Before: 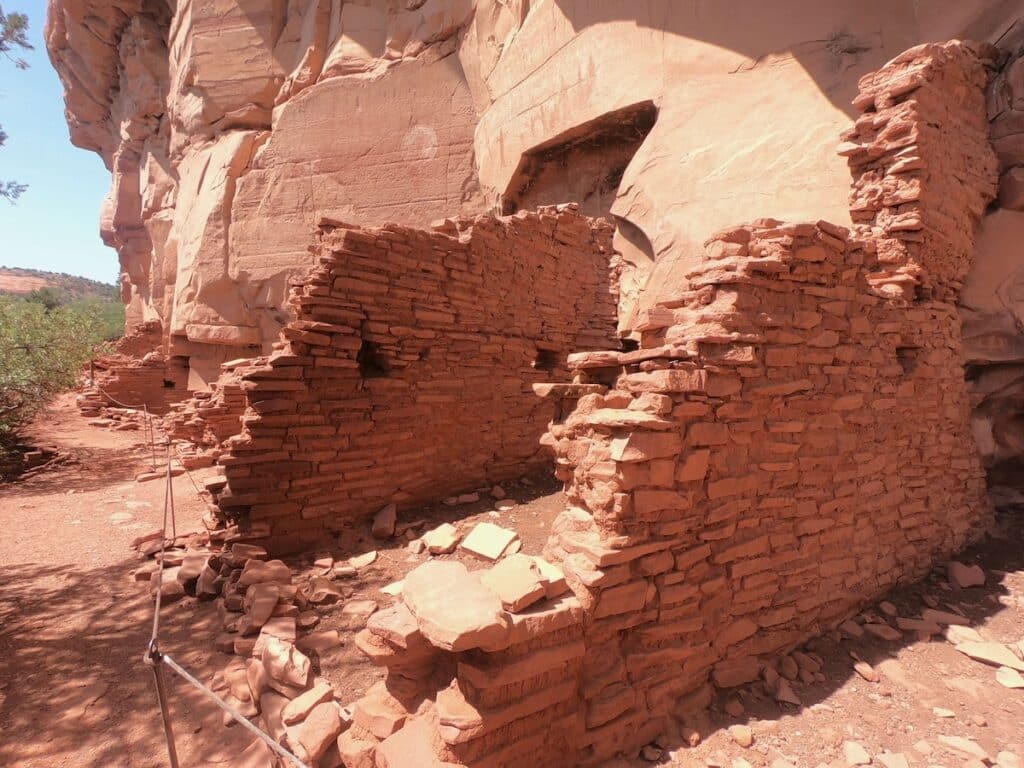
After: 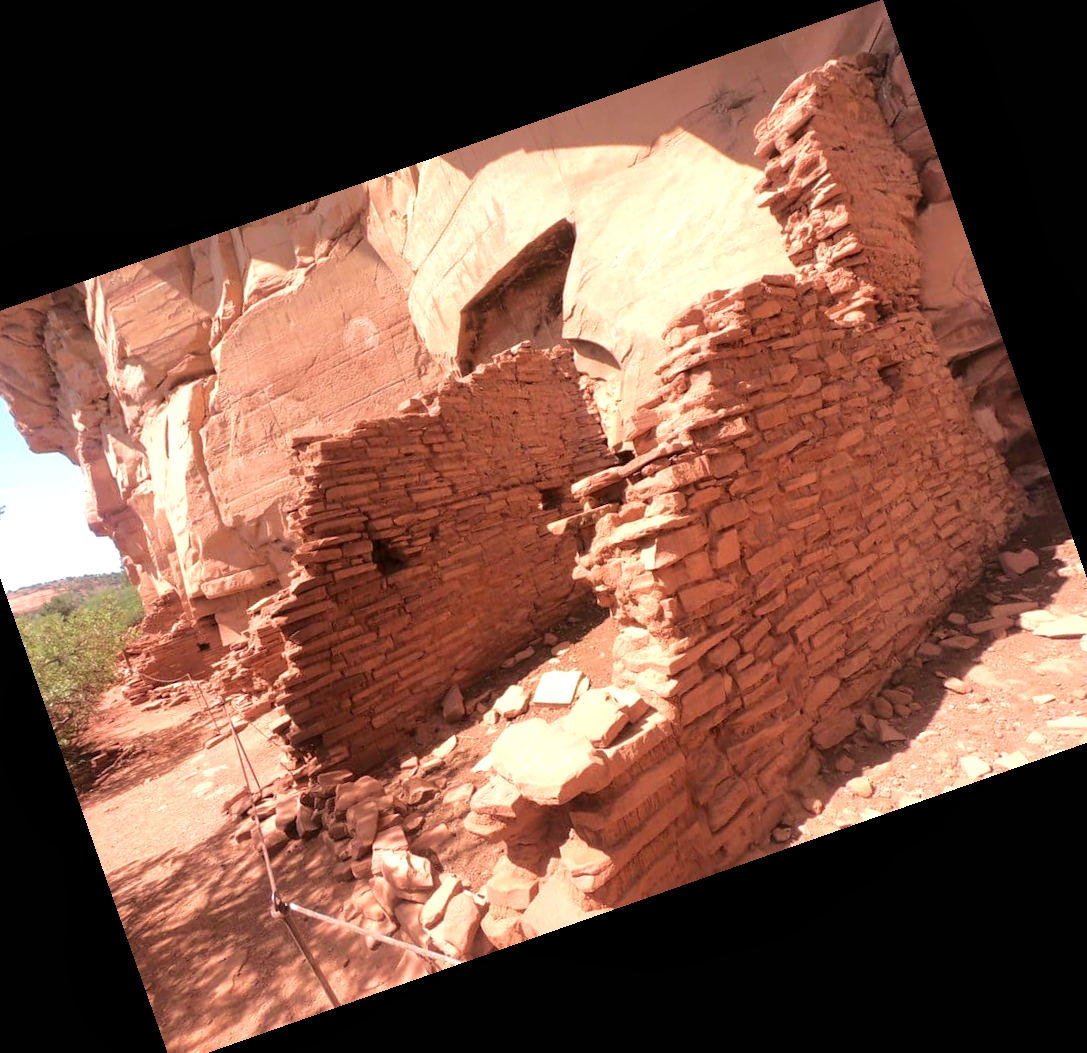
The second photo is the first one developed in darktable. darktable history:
exposure: black level correction 0, exposure 0.5 EV, compensate exposure bias true, compensate highlight preservation false
local contrast: mode bilateral grid, contrast 20, coarseness 50, detail 120%, midtone range 0.2
velvia: on, module defaults
crop and rotate: angle 19.43°, left 6.812%, right 4.125%, bottom 1.087%
